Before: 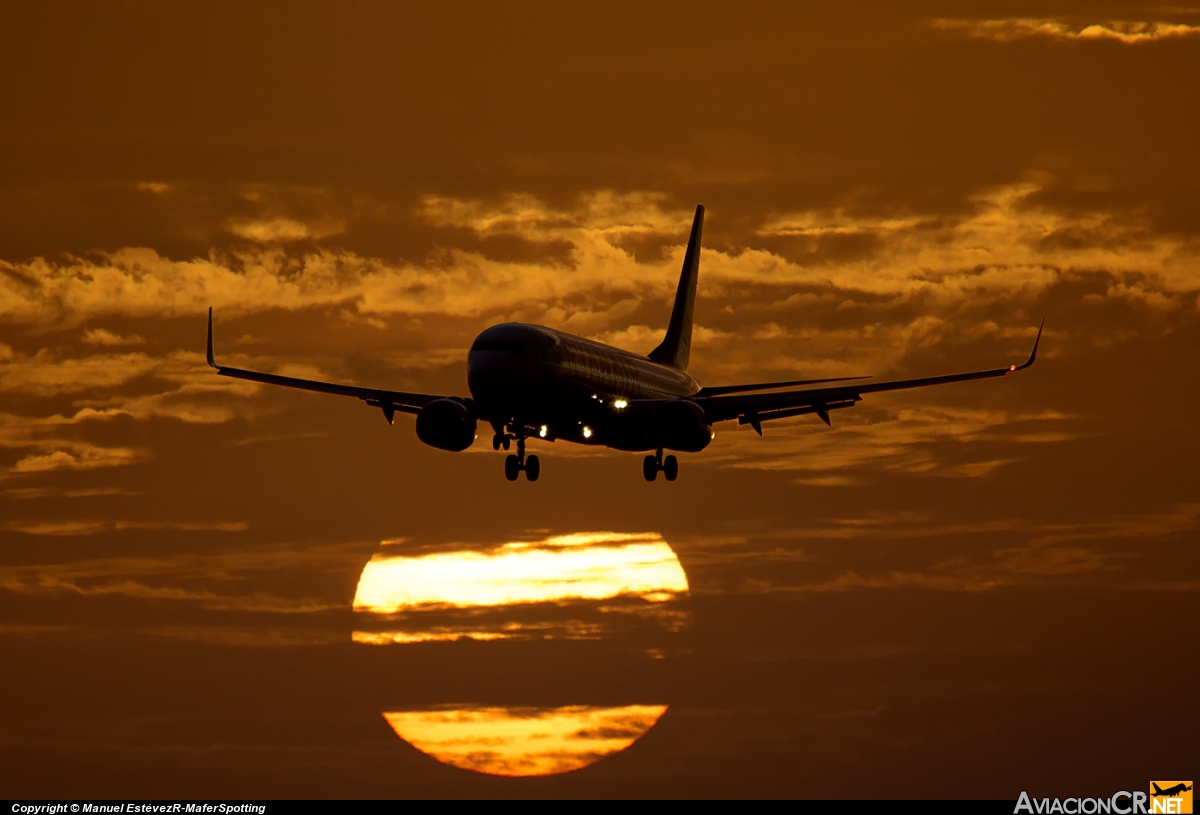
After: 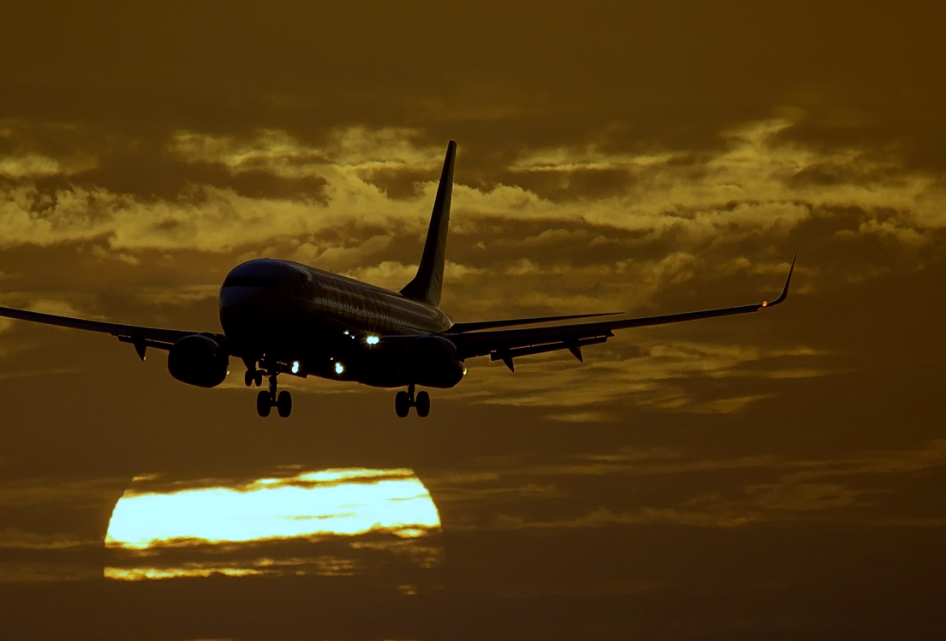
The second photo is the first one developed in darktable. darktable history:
white balance: red 0.766, blue 1.537
crop and rotate: left 20.74%, top 7.912%, right 0.375%, bottom 13.378%
